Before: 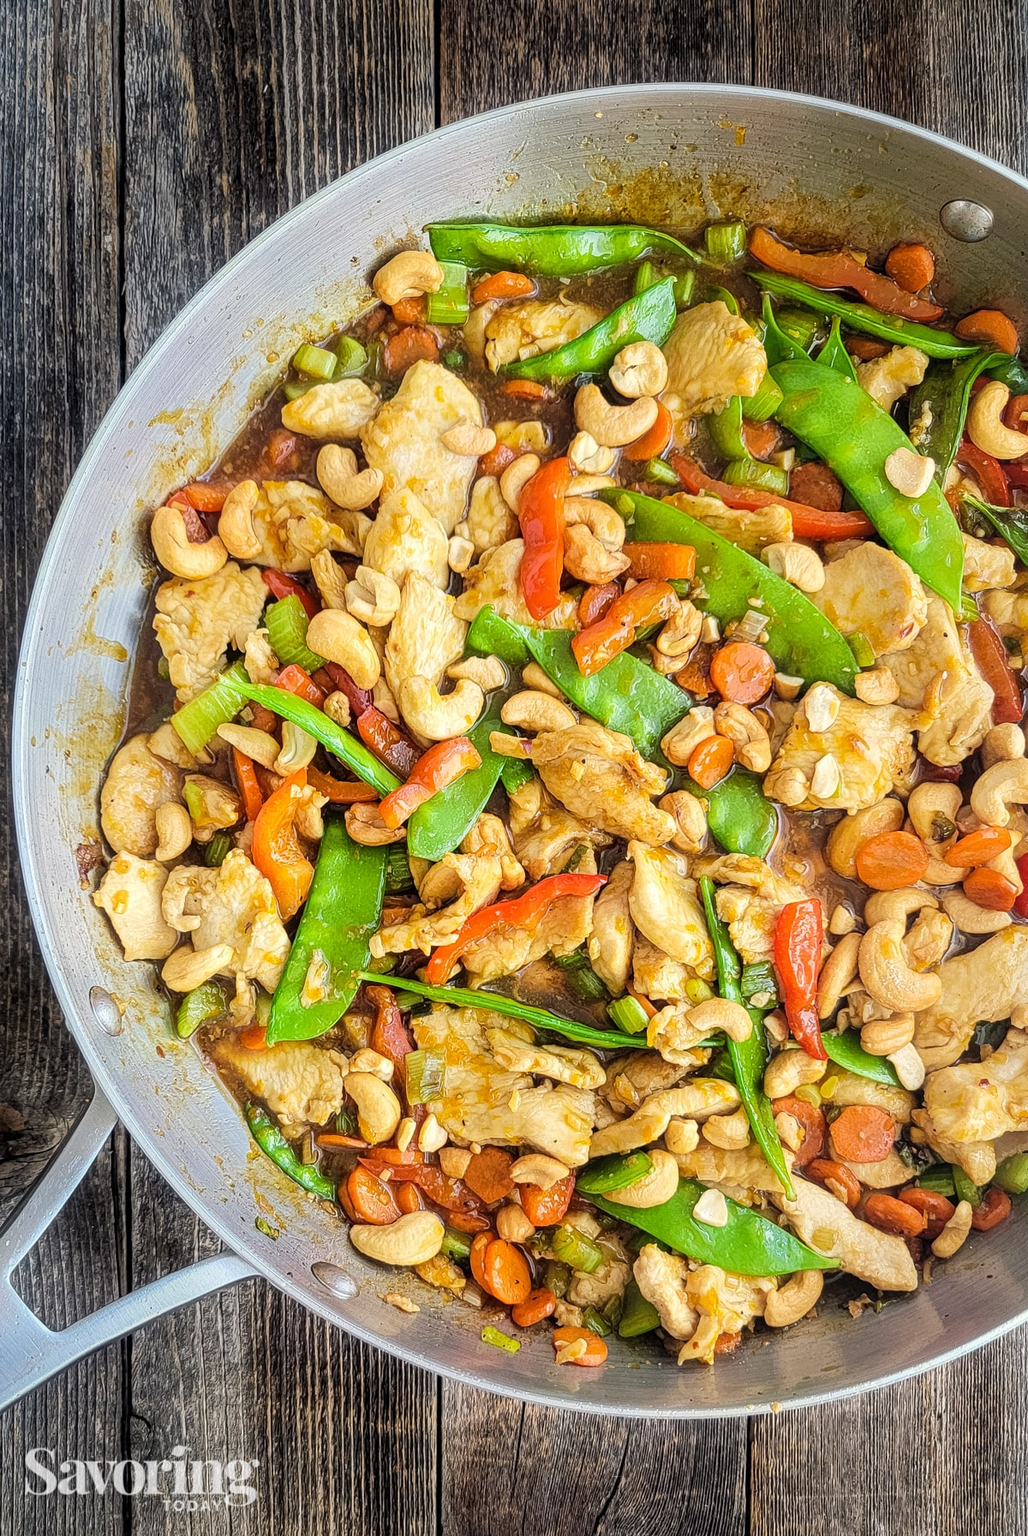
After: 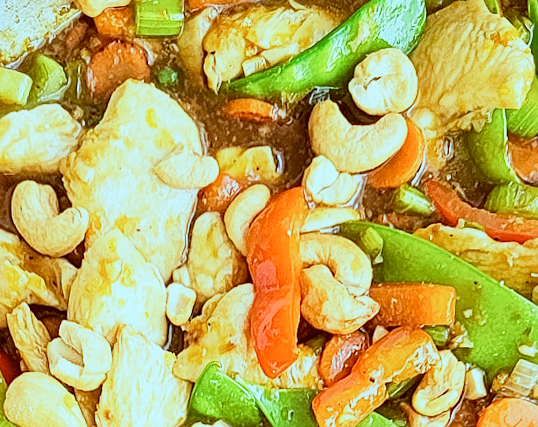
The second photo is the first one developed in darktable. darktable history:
crop: left 28.64%, top 16.832%, right 26.637%, bottom 58.055%
sharpen: on, module defaults
base curve: curves: ch0 [(0, 0) (0.088, 0.125) (0.176, 0.251) (0.354, 0.501) (0.613, 0.749) (1, 0.877)], preserve colors none
rotate and perspective: rotation -1.32°, lens shift (horizontal) -0.031, crop left 0.015, crop right 0.985, crop top 0.047, crop bottom 0.982
color correction: highlights a* -14.62, highlights b* -16.22, shadows a* 10.12, shadows b* 29.4
